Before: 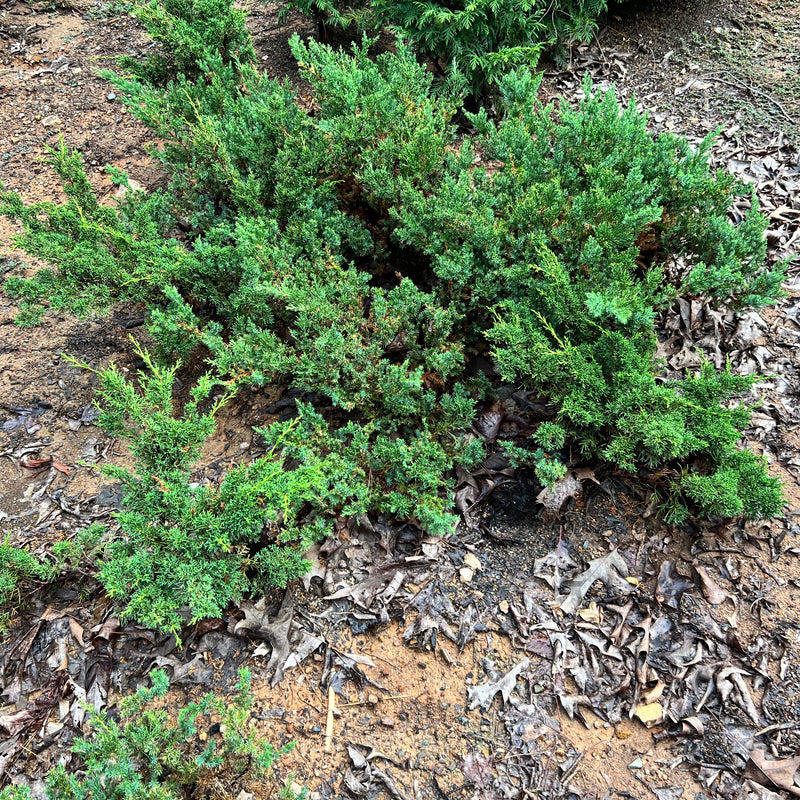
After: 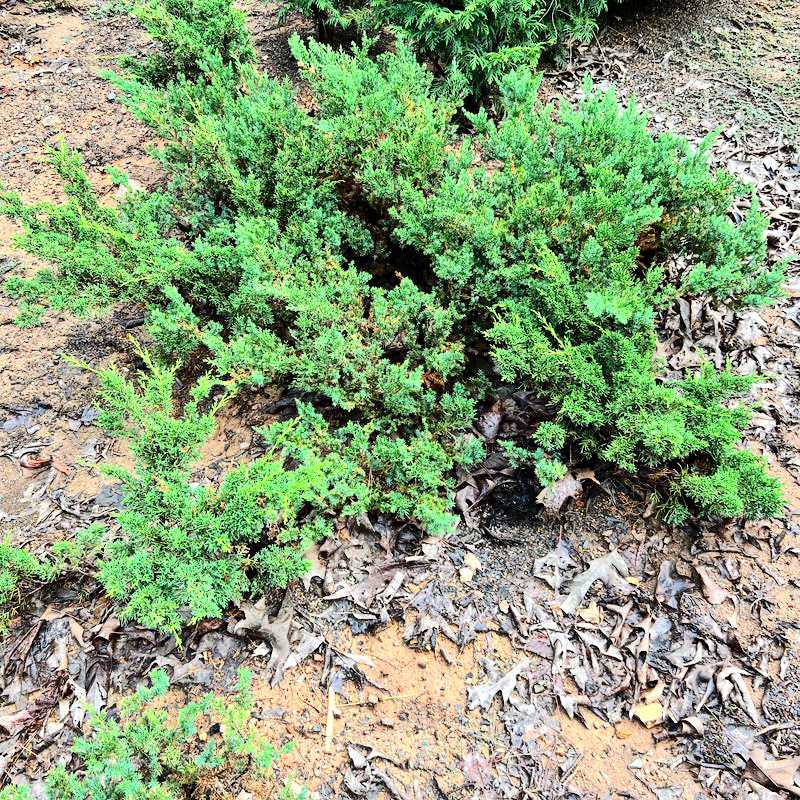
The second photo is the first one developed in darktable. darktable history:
tone equalizer: -7 EV 0.155 EV, -6 EV 0.584 EV, -5 EV 1.13 EV, -4 EV 1.31 EV, -3 EV 1.17 EV, -2 EV 0.6 EV, -1 EV 0.166 EV, edges refinement/feathering 500, mask exposure compensation -1.57 EV, preserve details no
